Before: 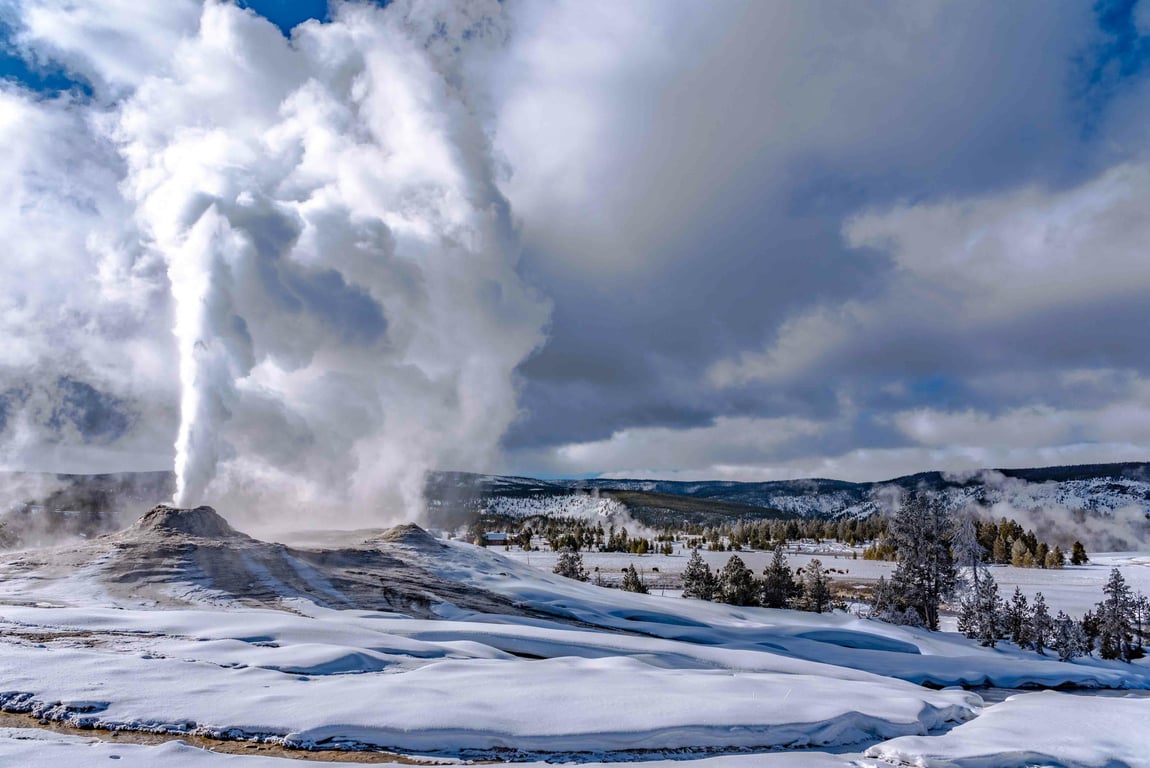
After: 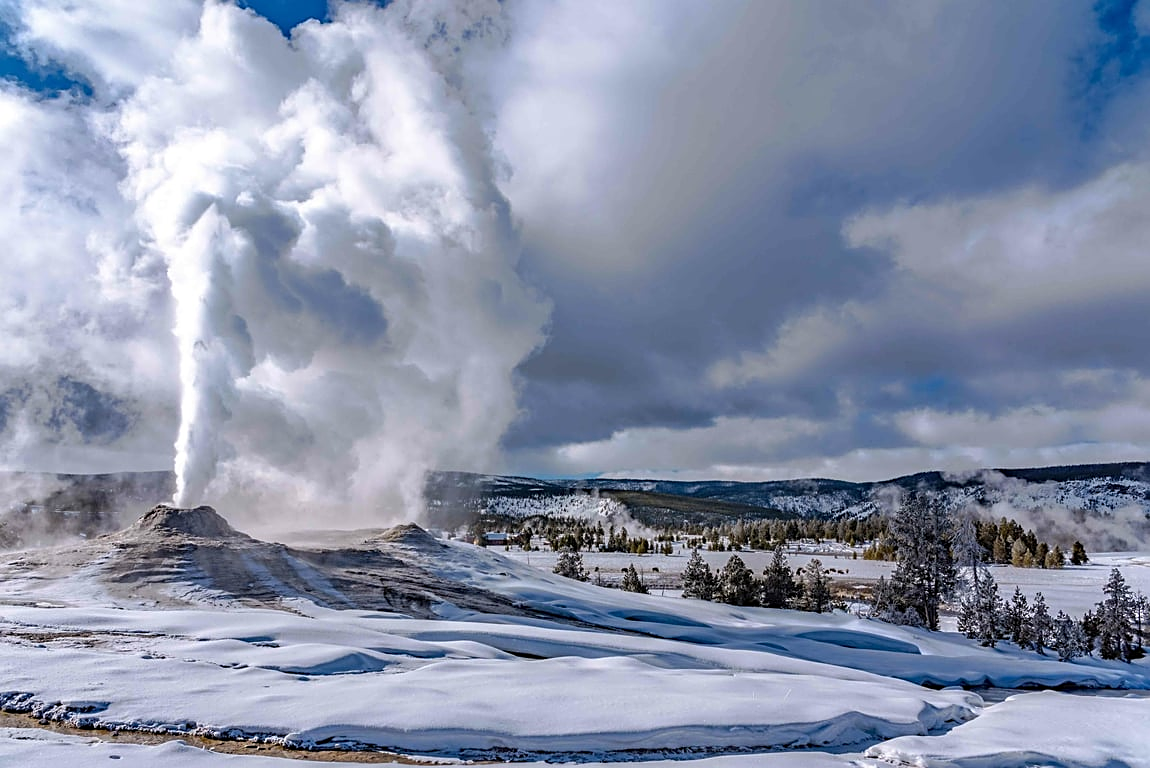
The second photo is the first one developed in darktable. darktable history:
sharpen: amount 0.478
